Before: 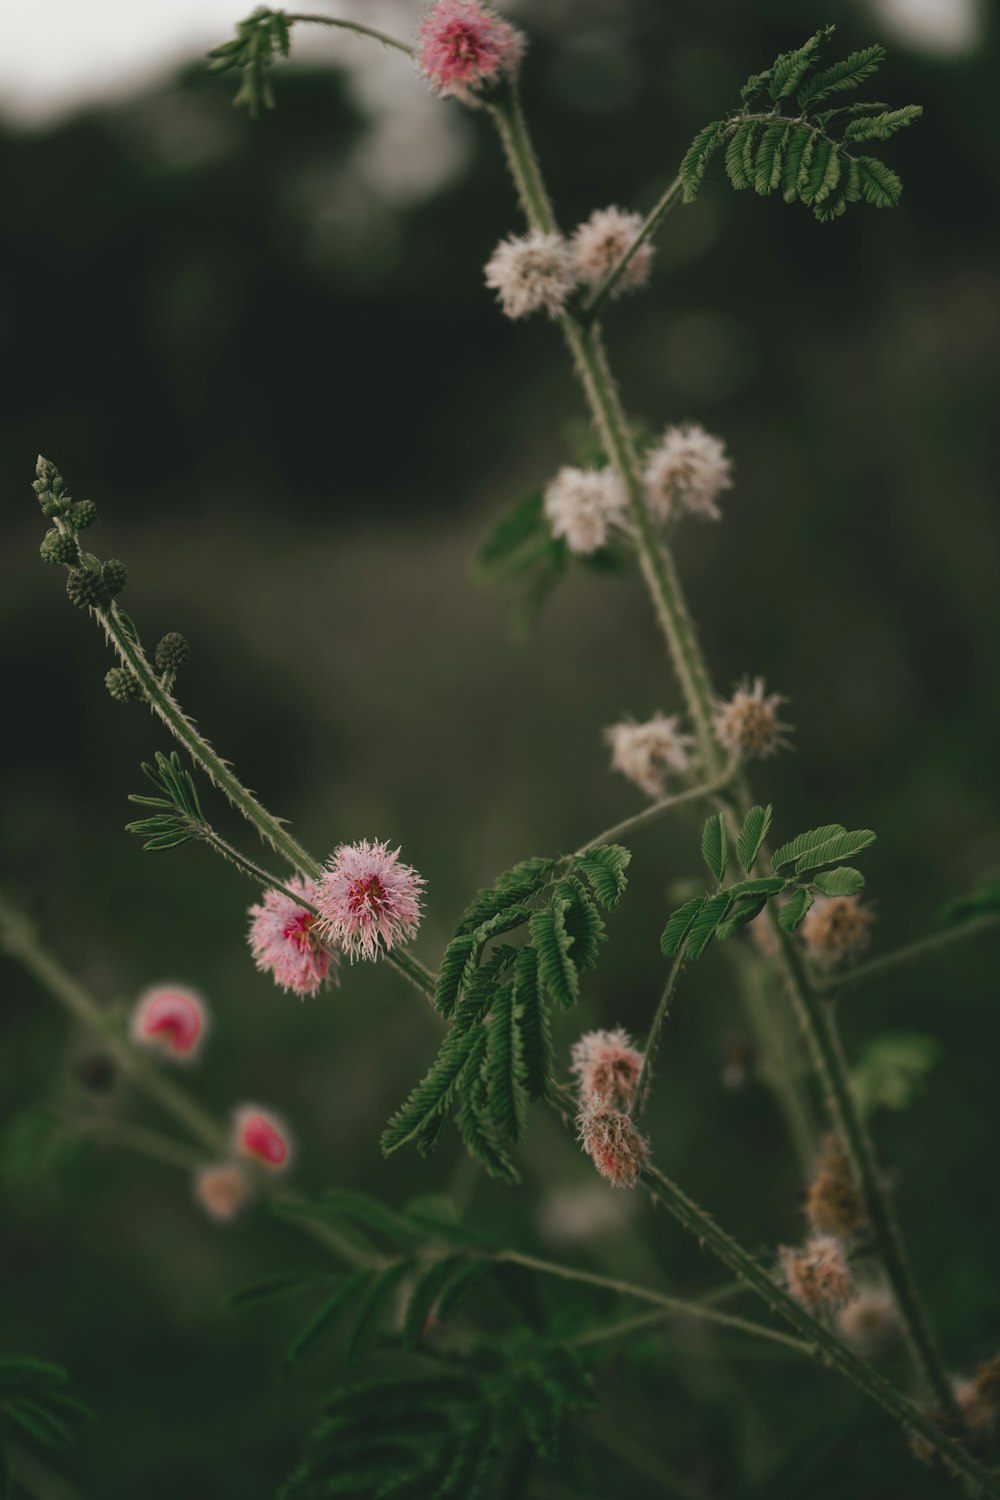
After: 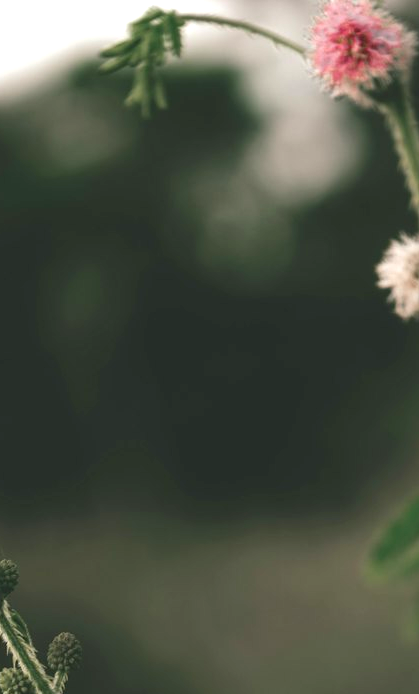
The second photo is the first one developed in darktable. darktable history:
color correction: highlights a* 0.003, highlights b* -0.283
crop and rotate: left 10.817%, top 0.062%, right 47.194%, bottom 53.626%
exposure: black level correction 0, exposure 1 EV, compensate exposure bias true, compensate highlight preservation false
white balance: emerald 1
